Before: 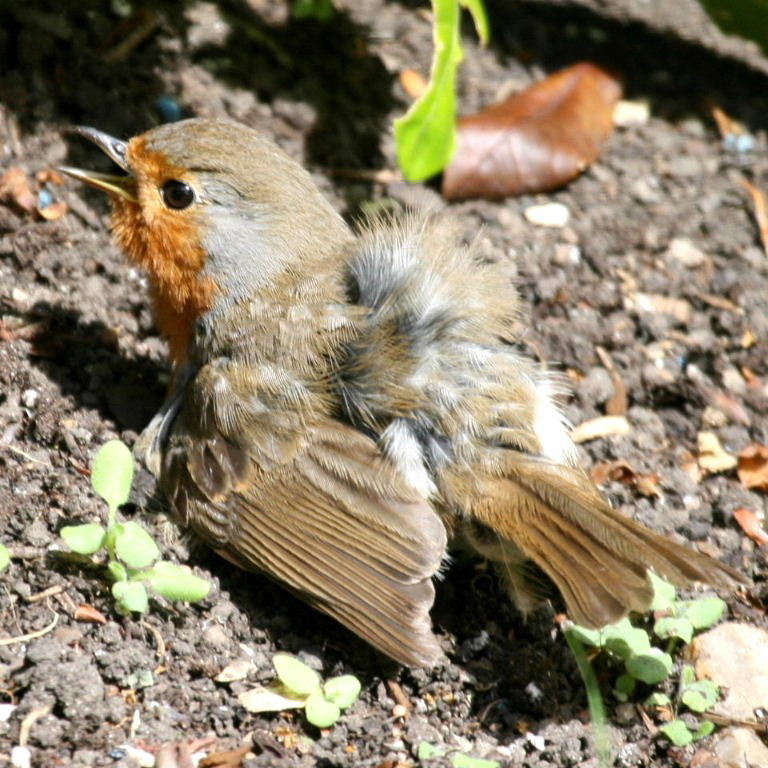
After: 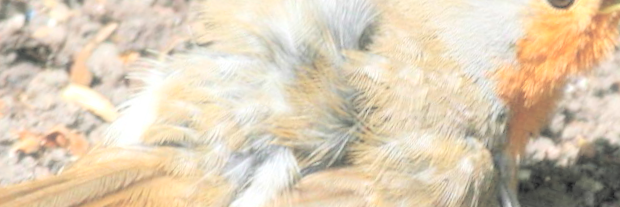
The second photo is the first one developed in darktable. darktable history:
contrast brightness saturation: brightness 1
haze removal: strength -0.05
tone equalizer: on, module defaults
crop and rotate: angle 16.12°, top 30.835%, bottom 35.653%
white balance: emerald 1
